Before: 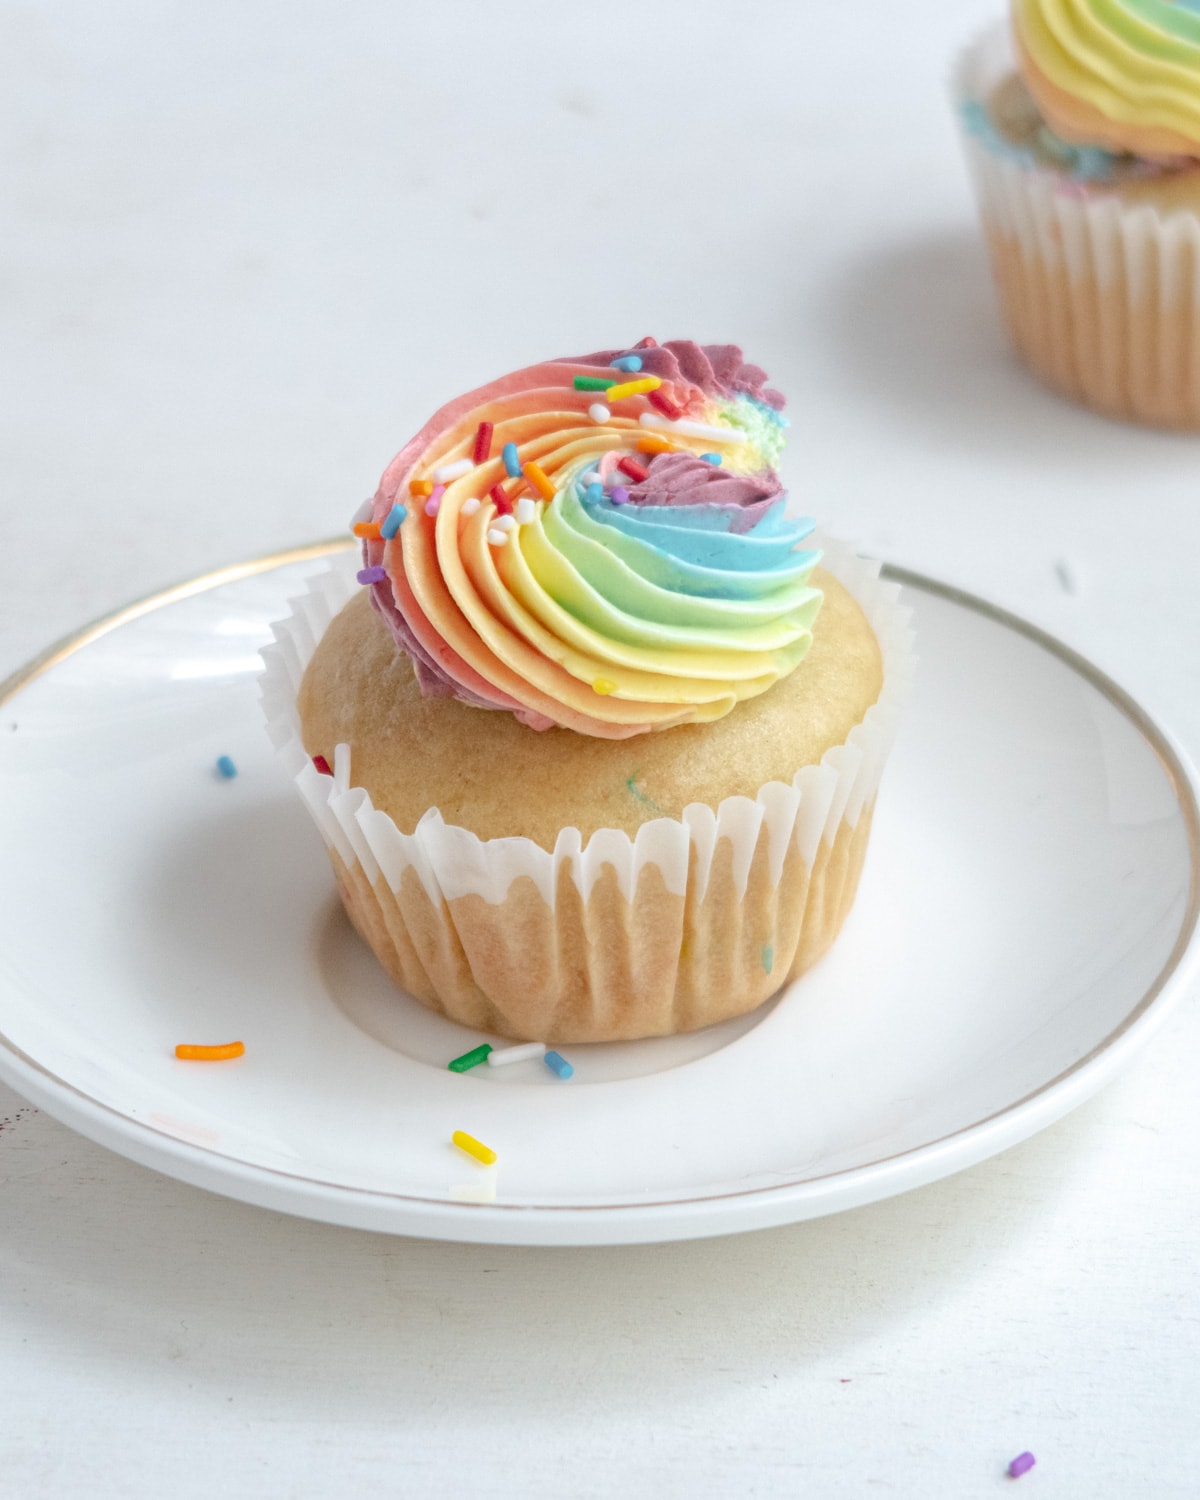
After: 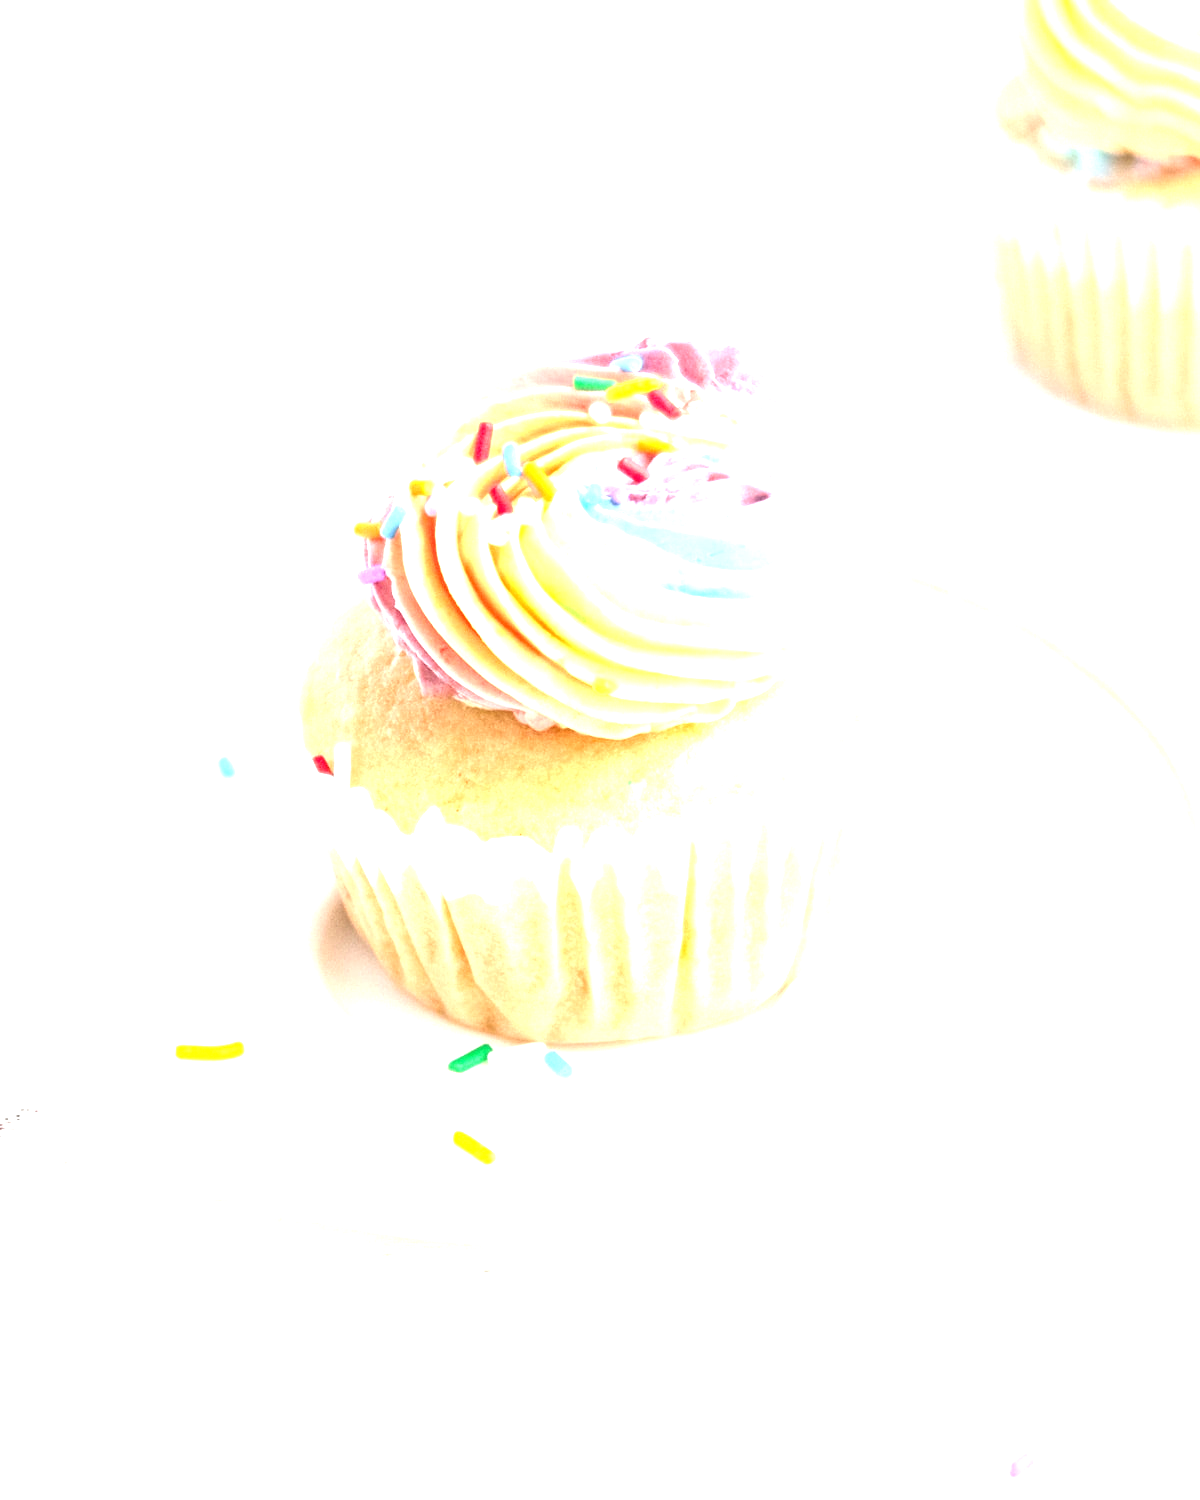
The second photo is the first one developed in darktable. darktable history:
exposure: black level correction 0, exposure 2.159 EV, compensate highlight preservation false
